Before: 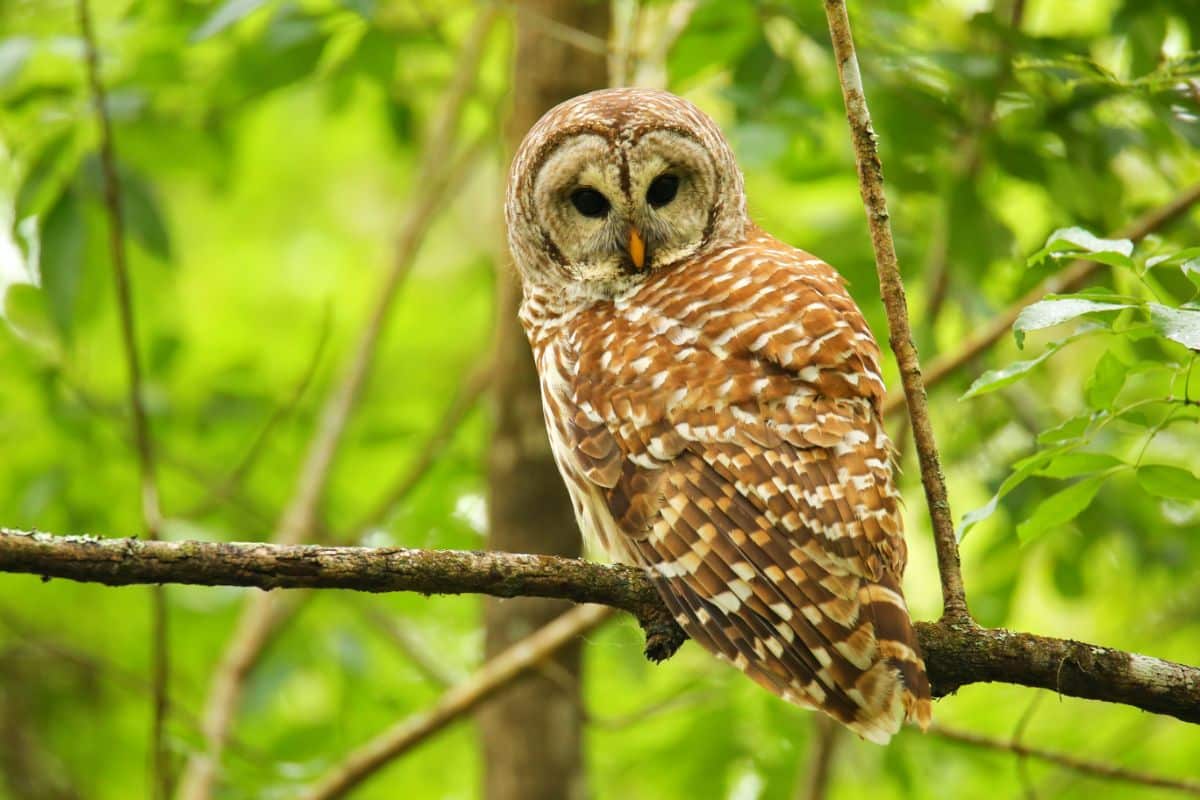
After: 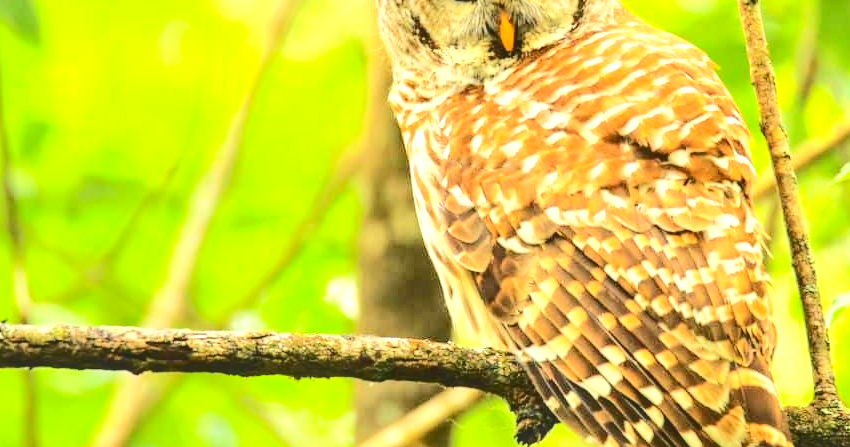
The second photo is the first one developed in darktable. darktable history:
exposure: exposure 0.747 EV, compensate highlight preservation false
tone curve: curves: ch0 [(0, 0) (0.003, 0.108) (0.011, 0.112) (0.025, 0.117) (0.044, 0.126) (0.069, 0.133) (0.1, 0.146) (0.136, 0.158) (0.177, 0.178) (0.224, 0.212) (0.277, 0.256) (0.335, 0.331) (0.399, 0.423) (0.468, 0.538) (0.543, 0.641) (0.623, 0.721) (0.709, 0.792) (0.801, 0.845) (0.898, 0.917) (1, 1)], color space Lab, independent channels, preserve colors none
crop: left 10.909%, top 27.109%, right 18.251%, bottom 16.997%
local contrast: on, module defaults
color correction: highlights b* 3.04
contrast brightness saturation: contrast 0.199, brightness 0.17, saturation 0.217
